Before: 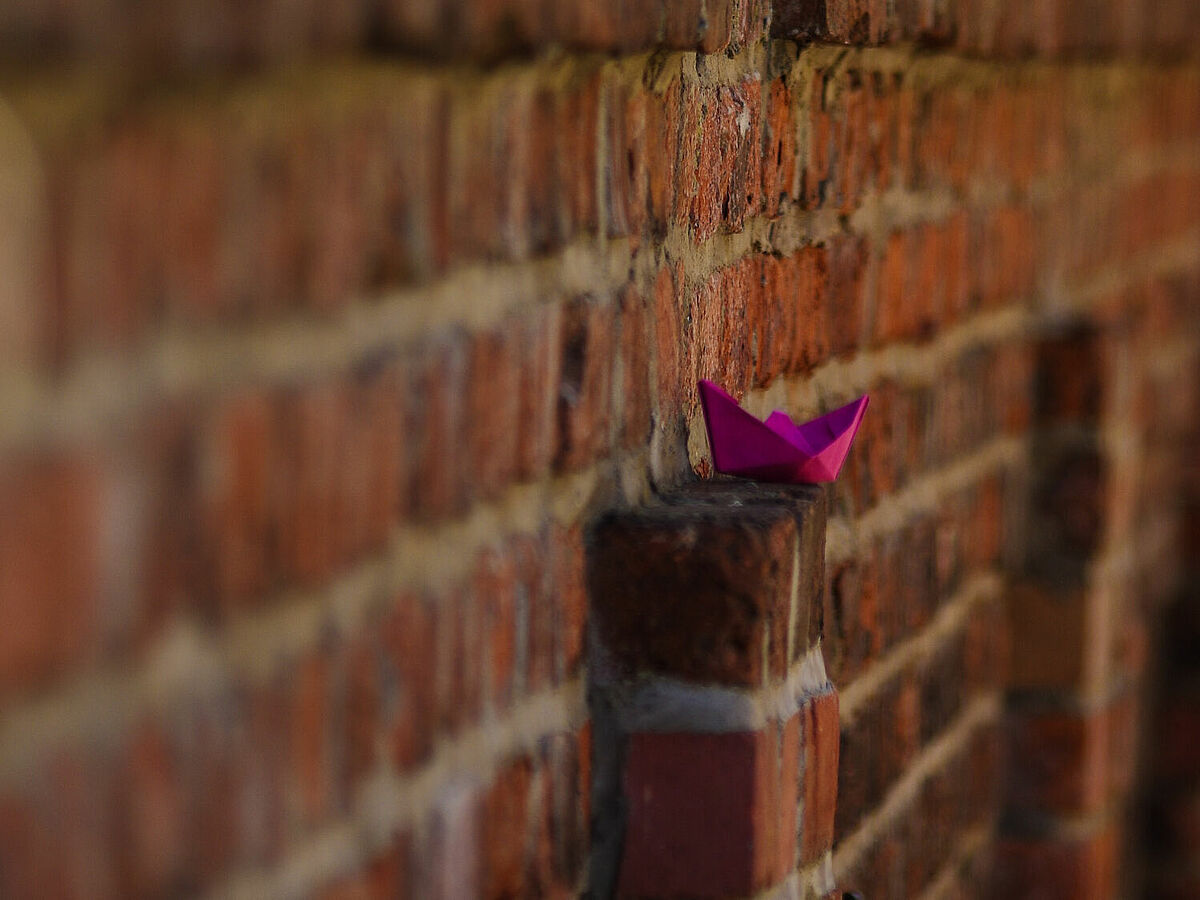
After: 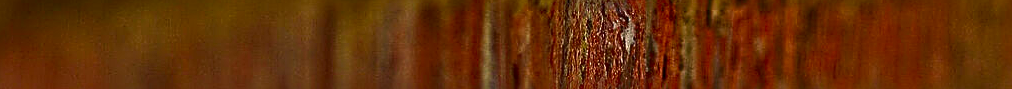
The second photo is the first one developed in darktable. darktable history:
crop and rotate: left 9.644%, top 9.491%, right 6.021%, bottom 80.509%
sharpen: radius 3.69, amount 0.928
tone equalizer: -8 EV -0.528 EV, -7 EV -0.319 EV, -6 EV -0.083 EV, -5 EV 0.413 EV, -4 EV 0.985 EV, -3 EV 0.791 EV, -2 EV -0.01 EV, -1 EV 0.14 EV, +0 EV -0.012 EV, smoothing 1
contrast brightness saturation: brightness -0.25, saturation 0.2
